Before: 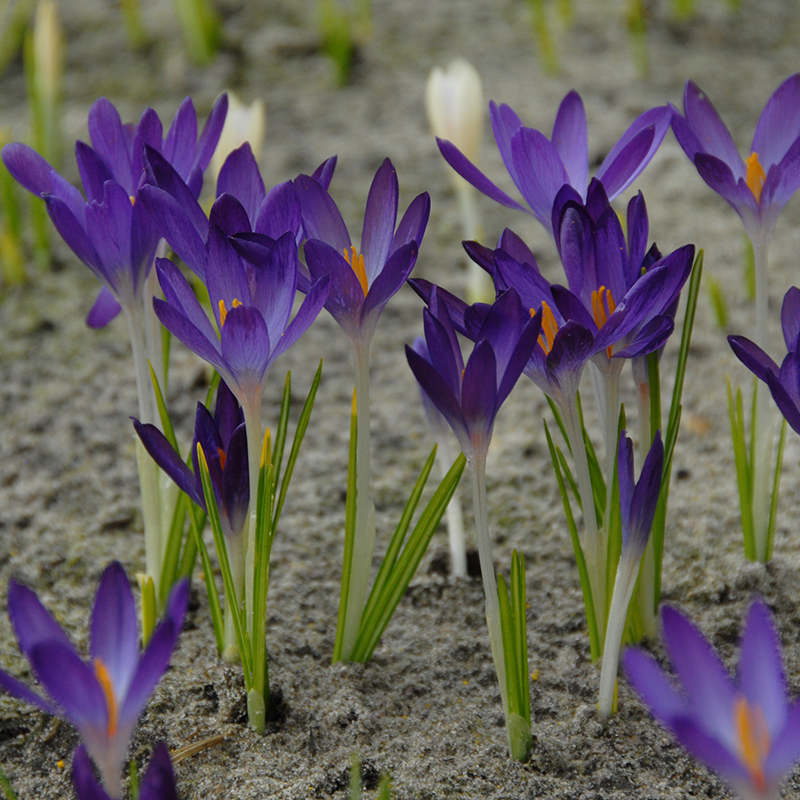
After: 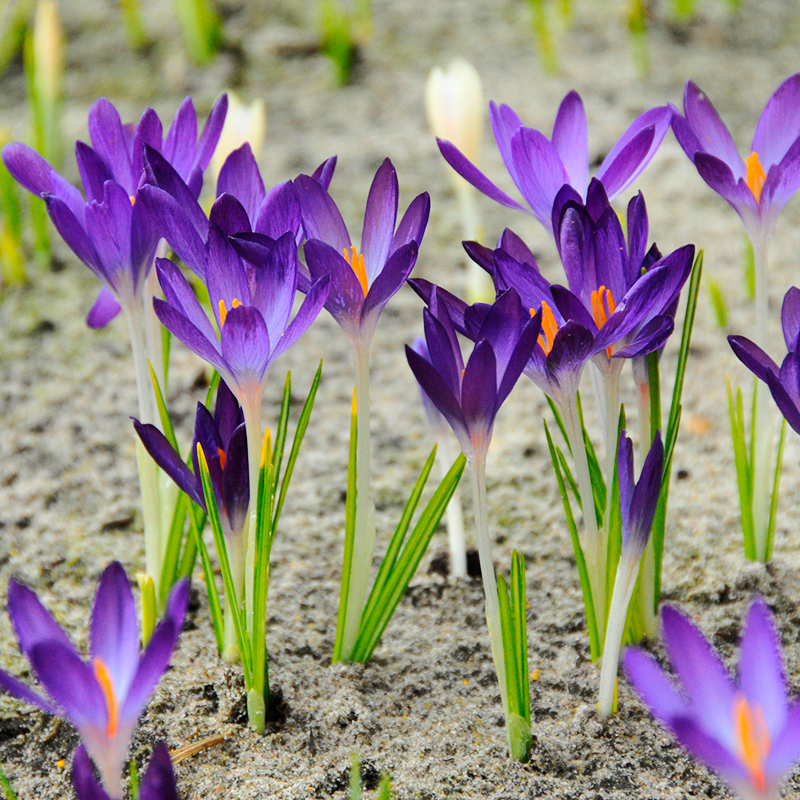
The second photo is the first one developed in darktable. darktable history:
base curve: curves: ch0 [(0, 0) (0.025, 0.046) (0.112, 0.277) (0.467, 0.74) (0.814, 0.929) (1, 0.942)]
shadows and highlights: radius 171.16, shadows 27, white point adjustment 3.13, highlights -67.95, soften with gaussian
